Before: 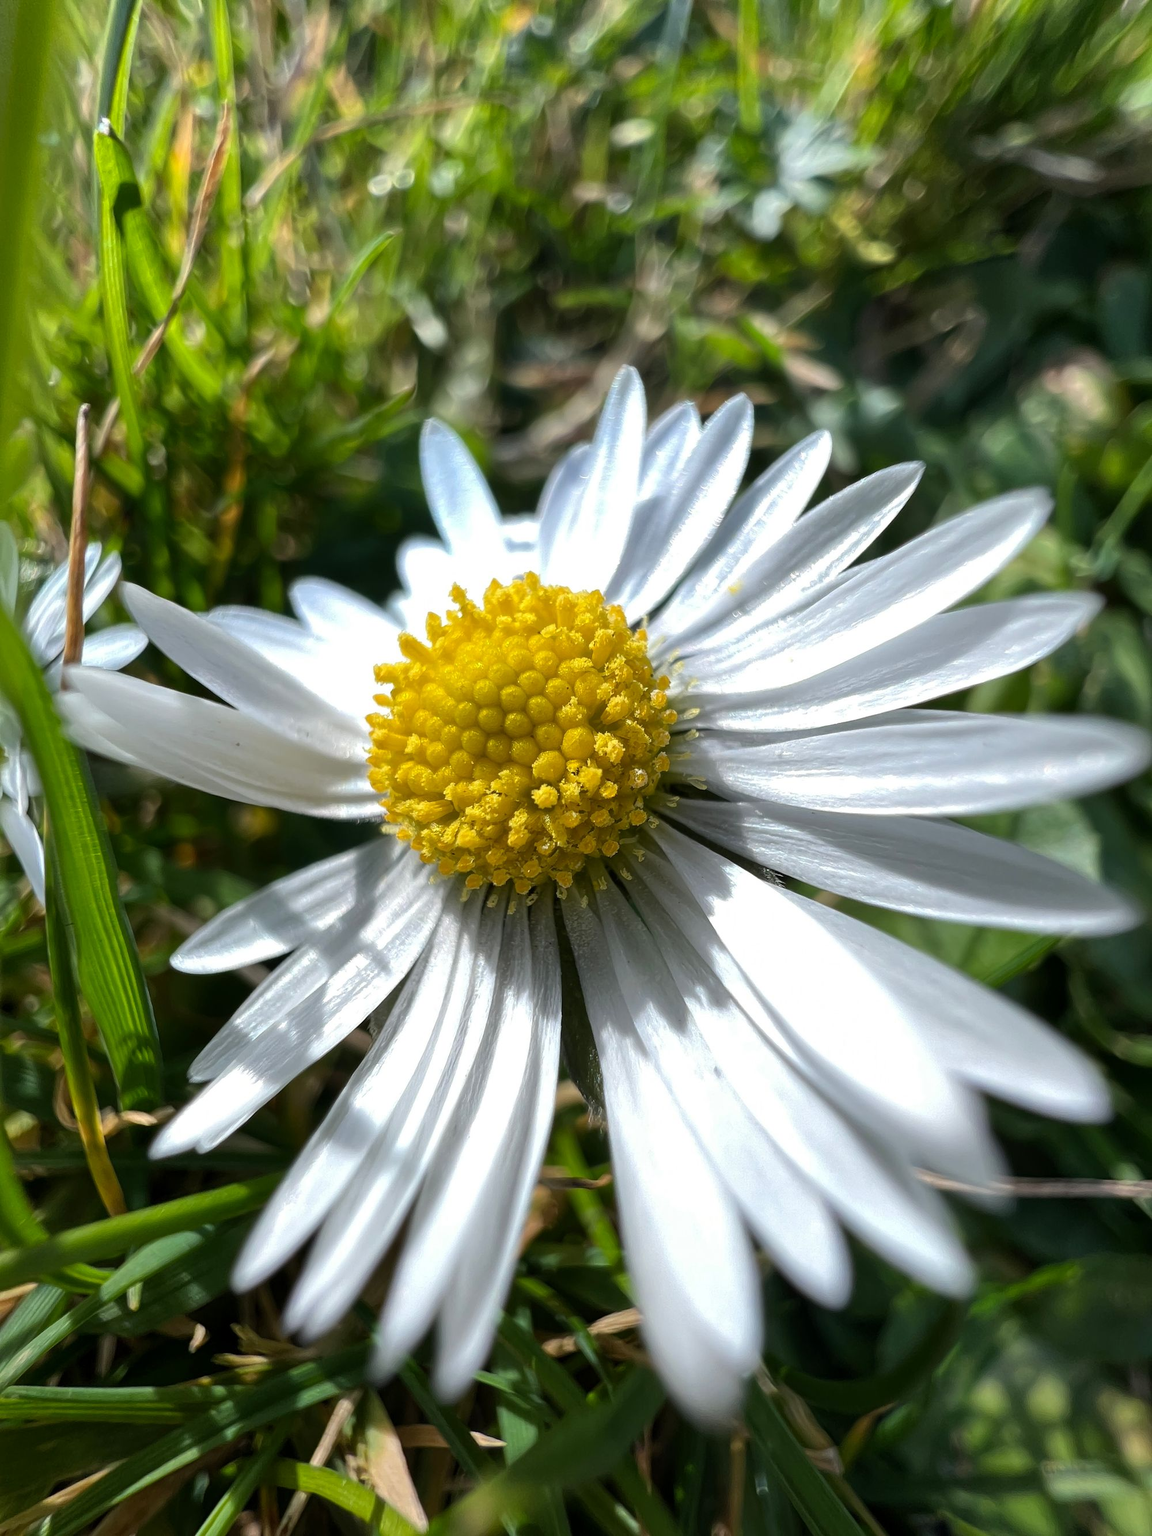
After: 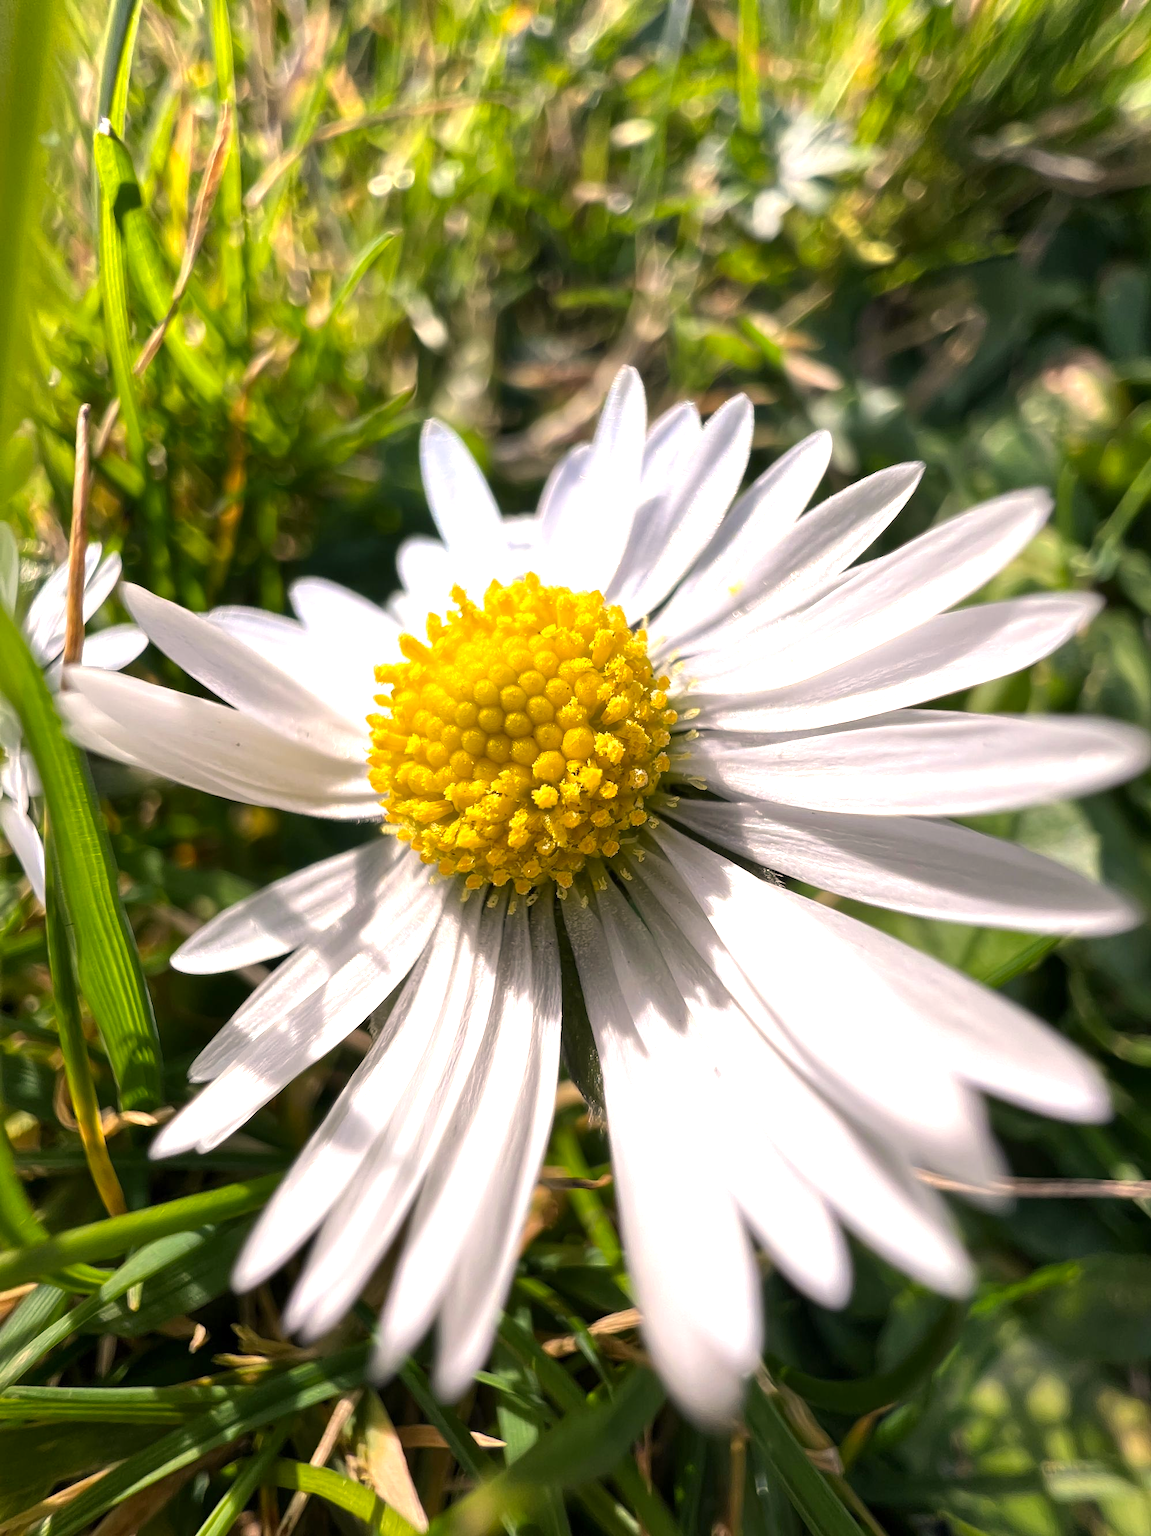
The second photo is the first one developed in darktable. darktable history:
exposure: exposure 0.638 EV, compensate exposure bias true, compensate highlight preservation false
color correction: highlights a* 11.8, highlights b* 12.23
